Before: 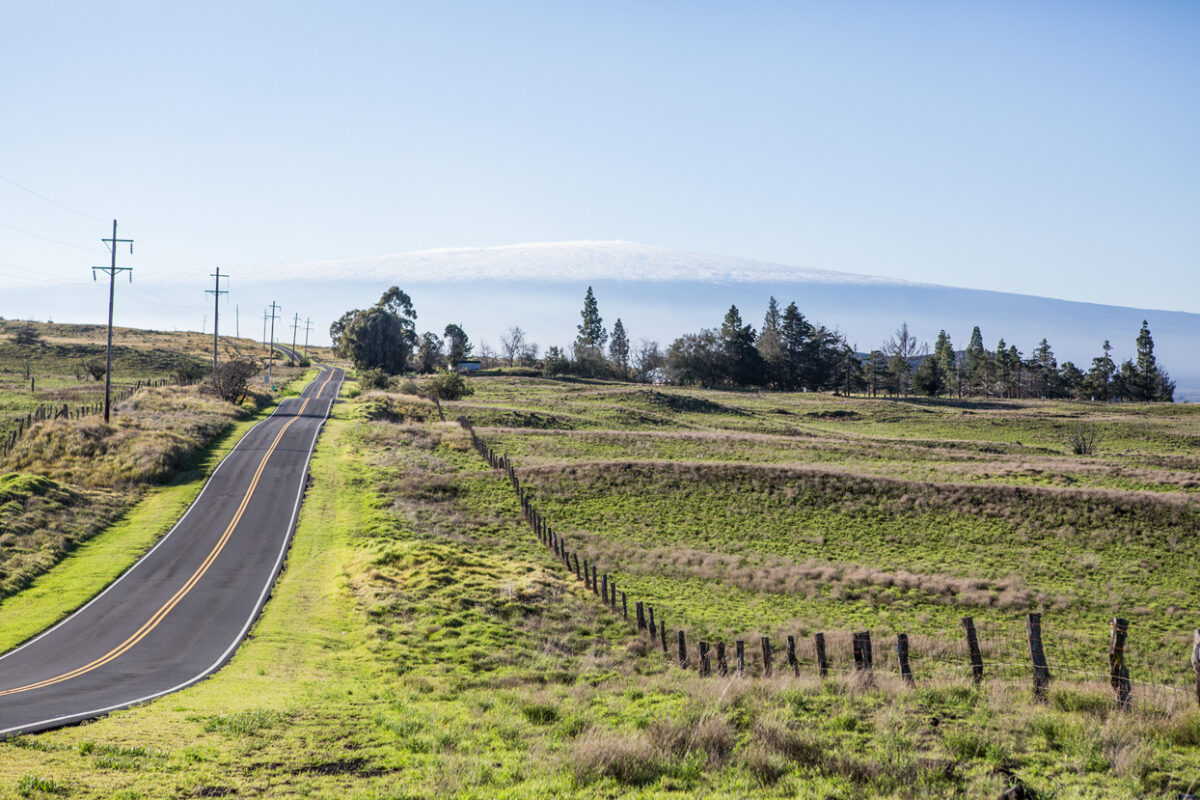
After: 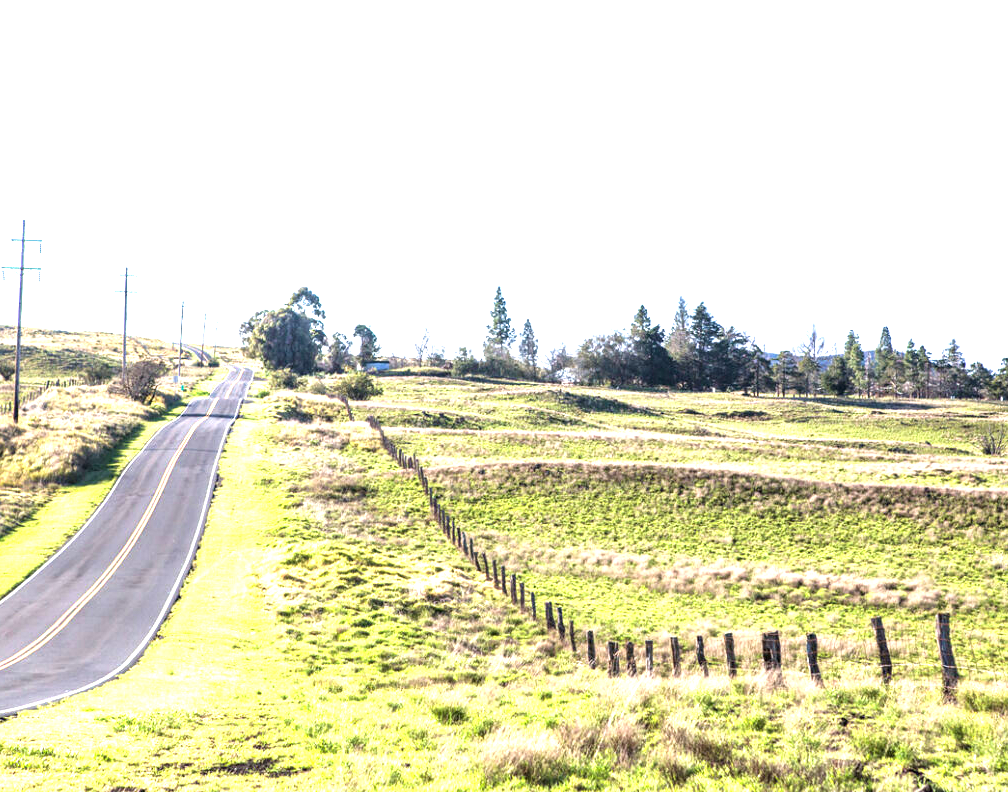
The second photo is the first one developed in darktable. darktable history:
crop: left 7.598%, right 7.873%
velvia: strength 15%
exposure: black level correction 0, exposure 1.75 EV, compensate exposure bias true, compensate highlight preservation false
